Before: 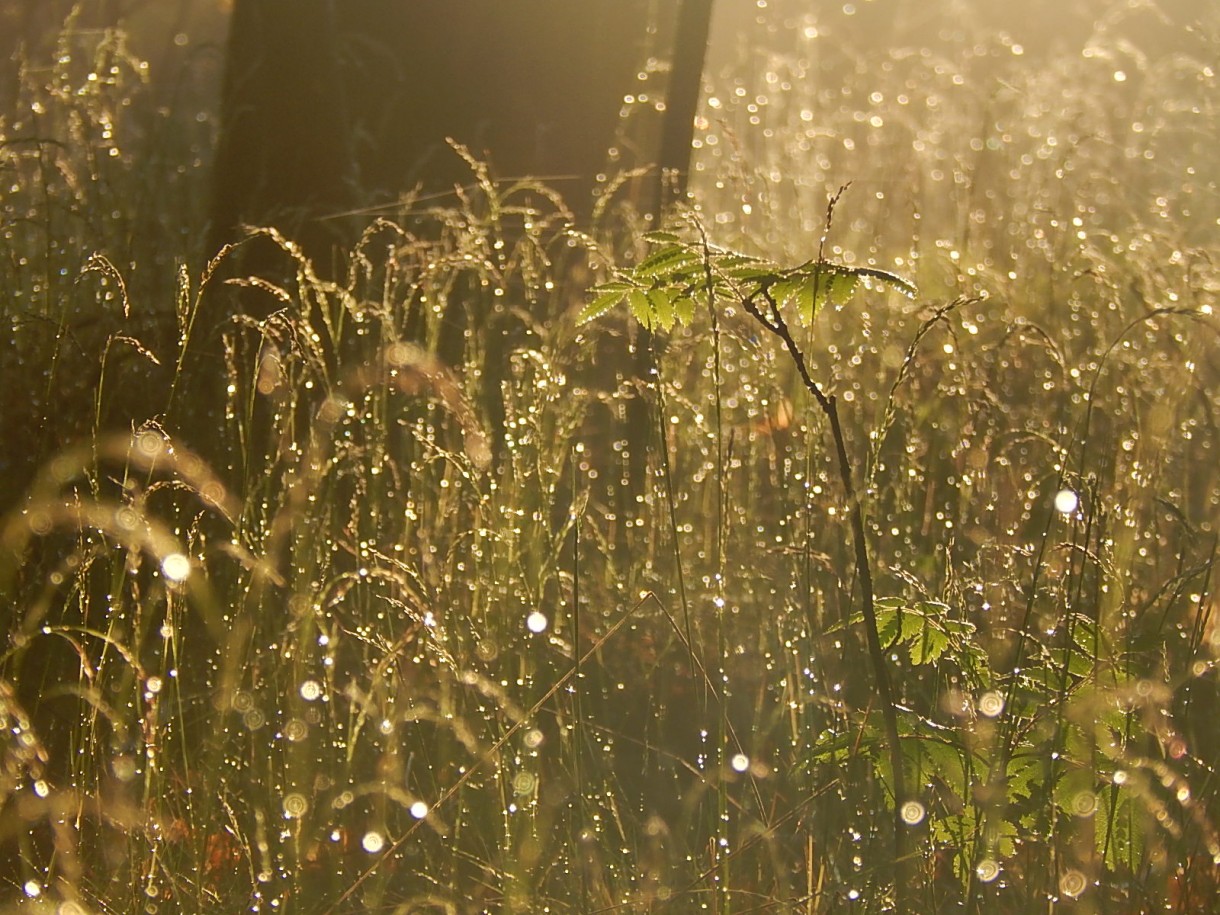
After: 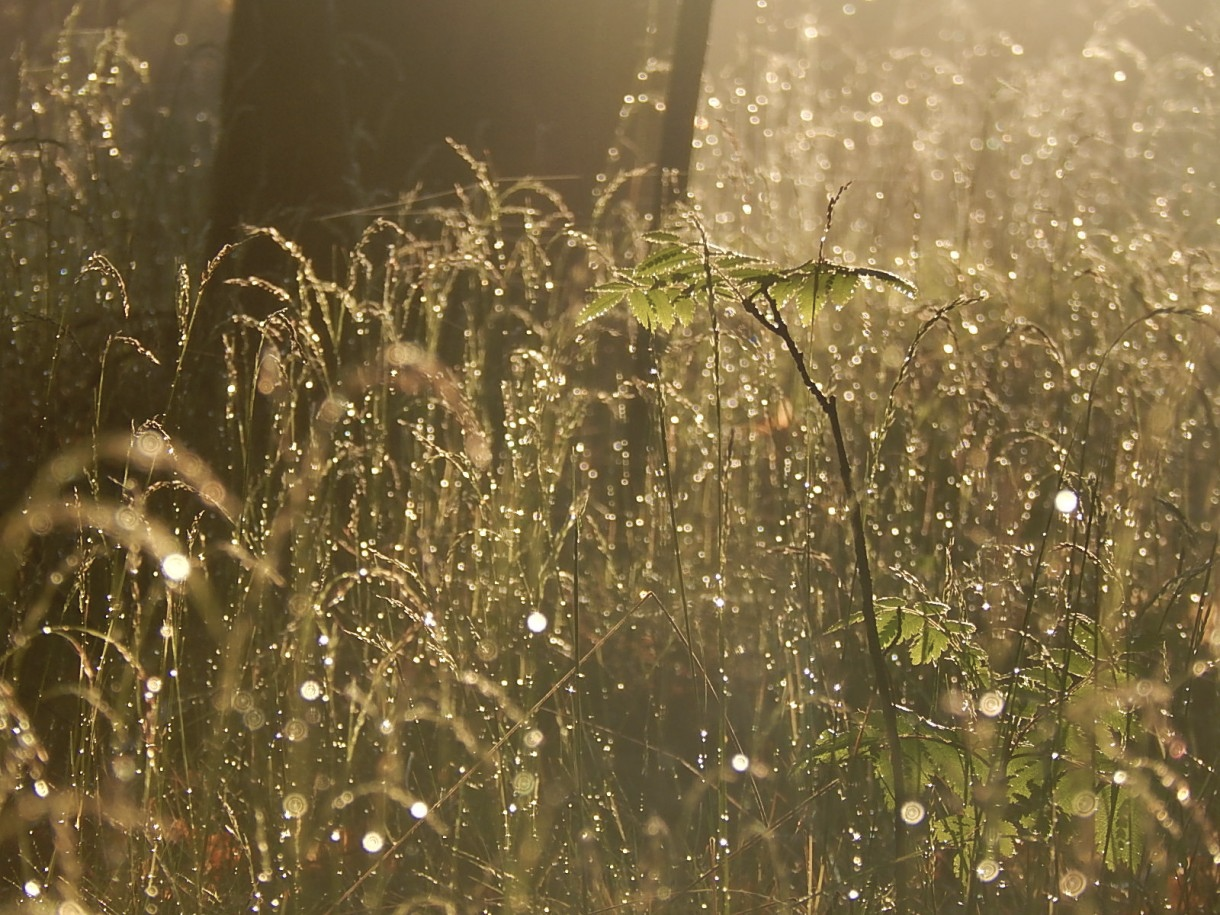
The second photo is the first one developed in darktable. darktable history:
color correction: saturation 0.8
